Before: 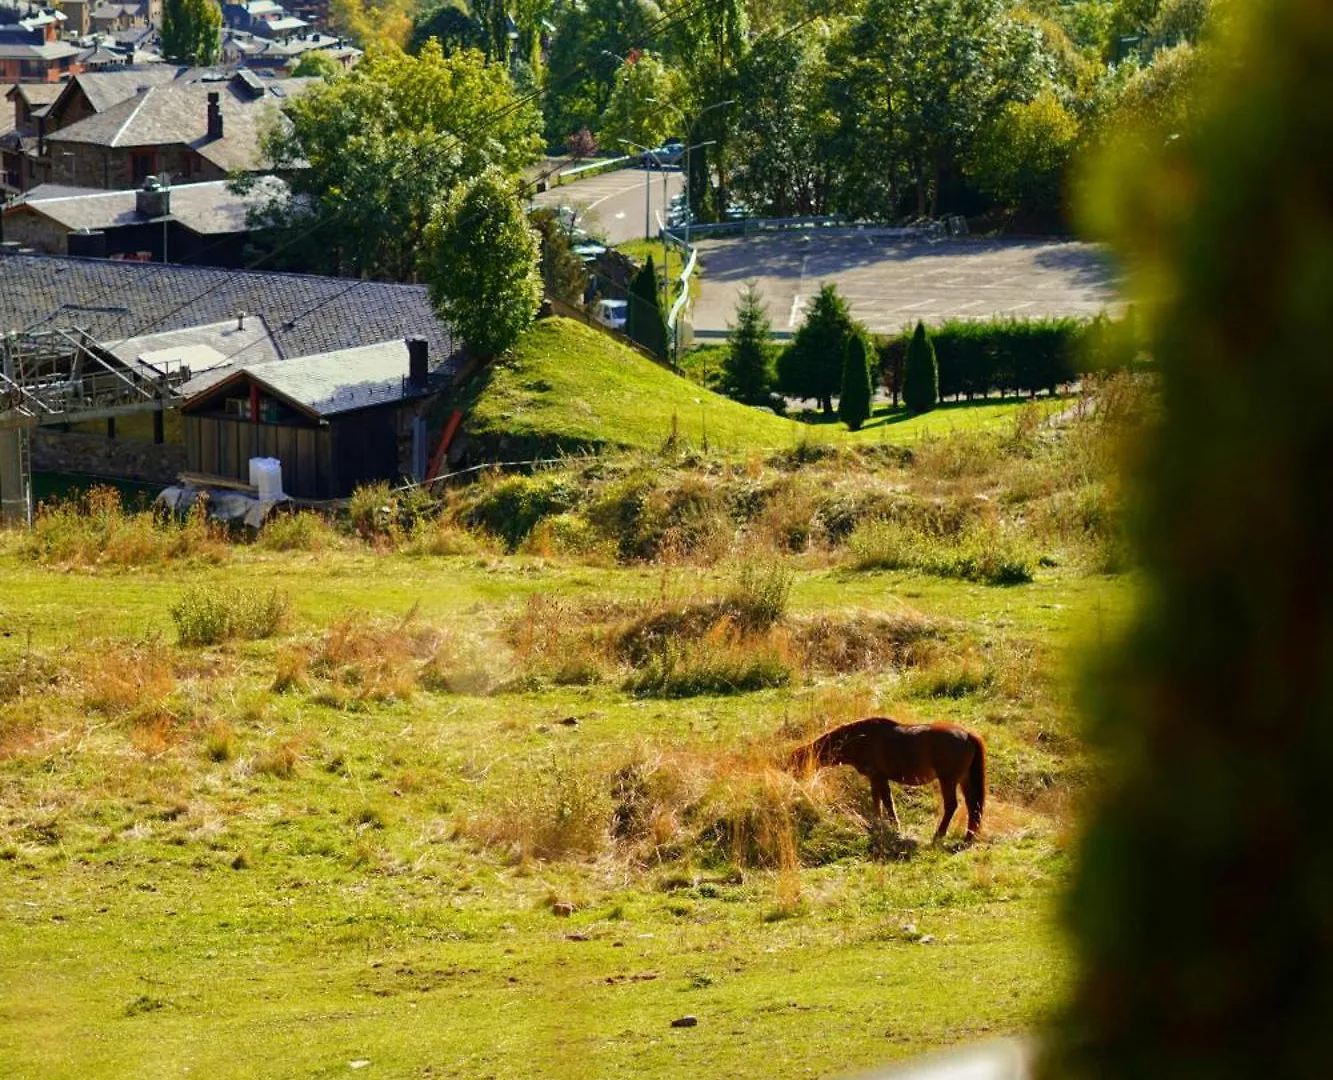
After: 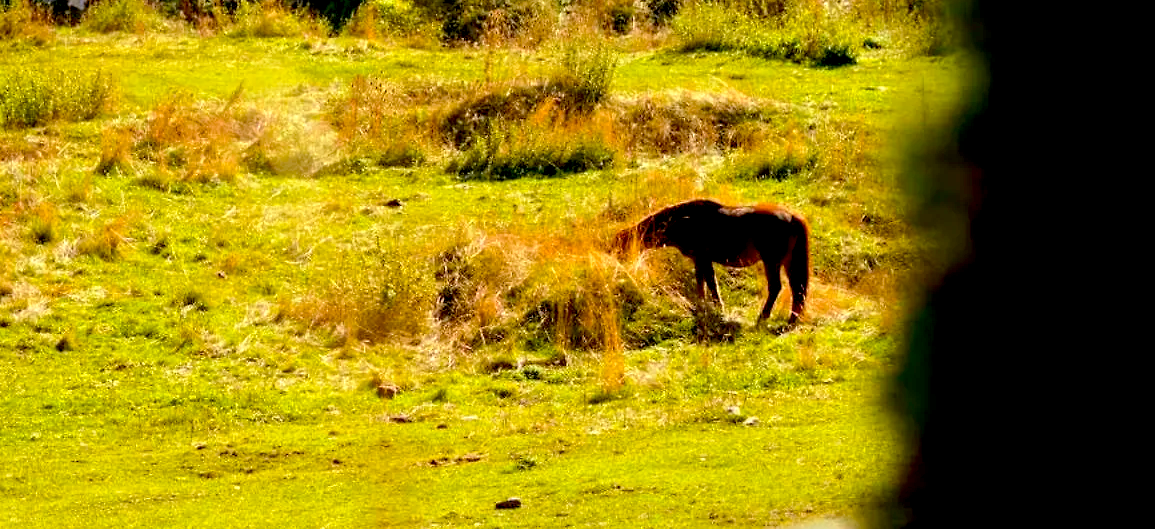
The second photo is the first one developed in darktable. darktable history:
color balance rgb: shadows lift › chroma 1.042%, shadows lift › hue 30.91°, perceptual saturation grading › global saturation 0.248%, perceptual brilliance grading › mid-tones 9.099%, perceptual brilliance grading › shadows 15.462%, global vibrance 30.232%, contrast 9.931%
base curve: curves: ch0 [(0.017, 0) (0.425, 0.441) (0.844, 0.933) (1, 1)], preserve colors none
crop and rotate: left 13.322%, top 48.015%, bottom 2.914%
